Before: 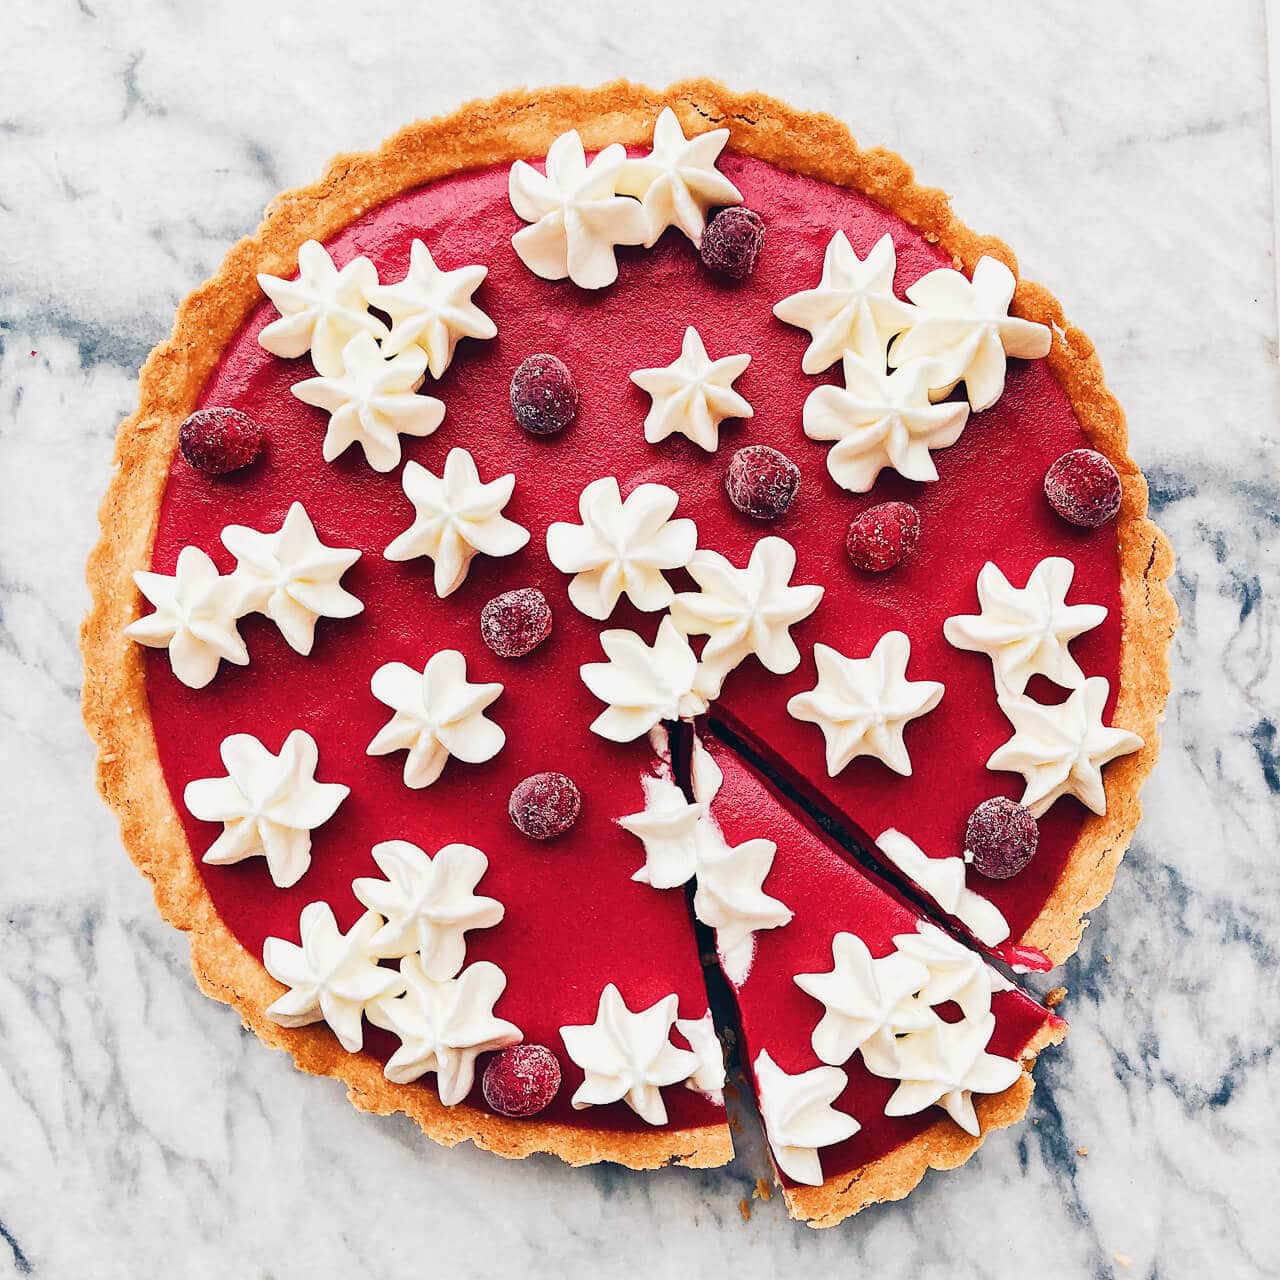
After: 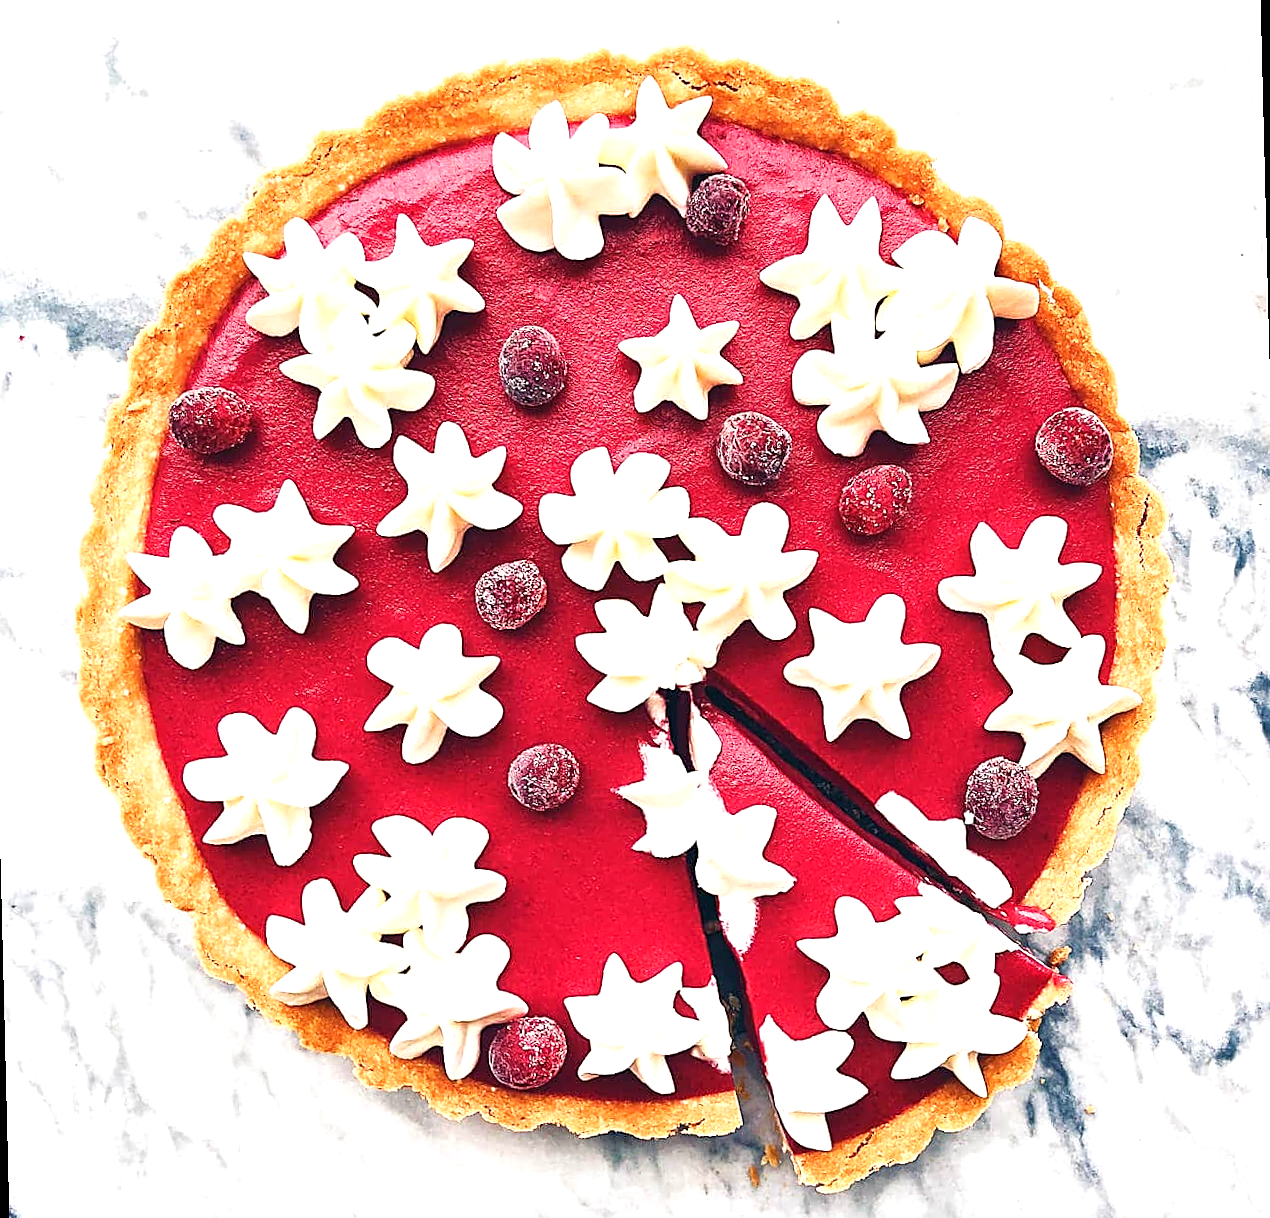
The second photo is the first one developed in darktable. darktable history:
exposure: black level correction 0, exposure 0.7 EV, compensate exposure bias true, compensate highlight preservation false
rotate and perspective: rotation -1.42°, crop left 0.016, crop right 0.984, crop top 0.035, crop bottom 0.965
sharpen: on, module defaults
